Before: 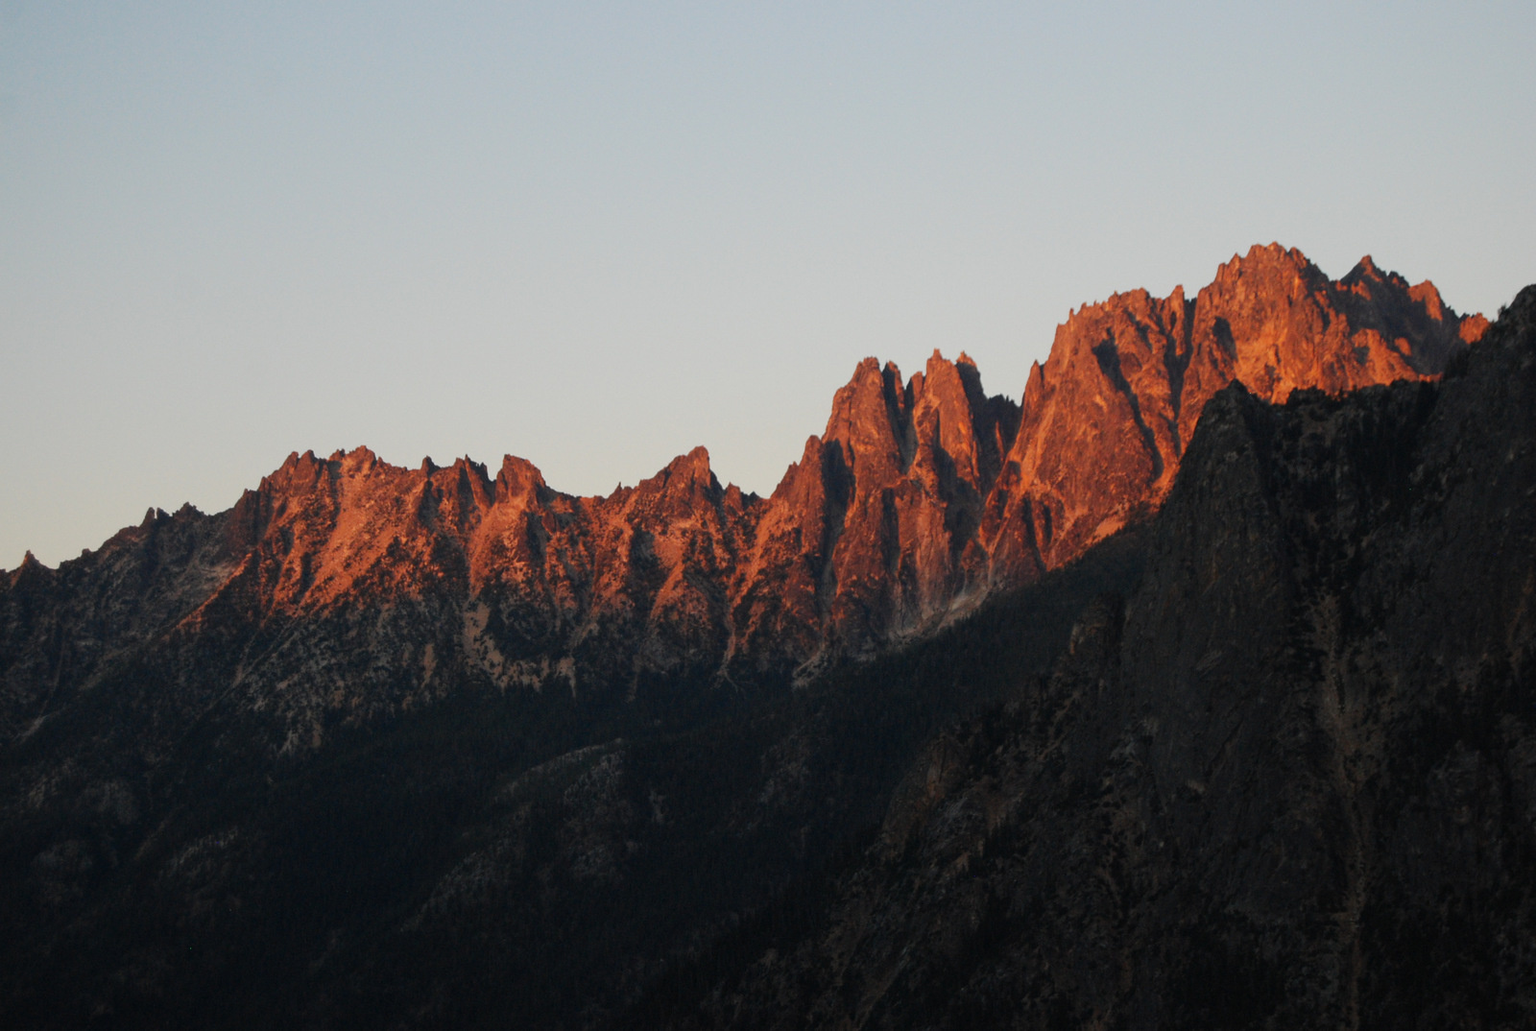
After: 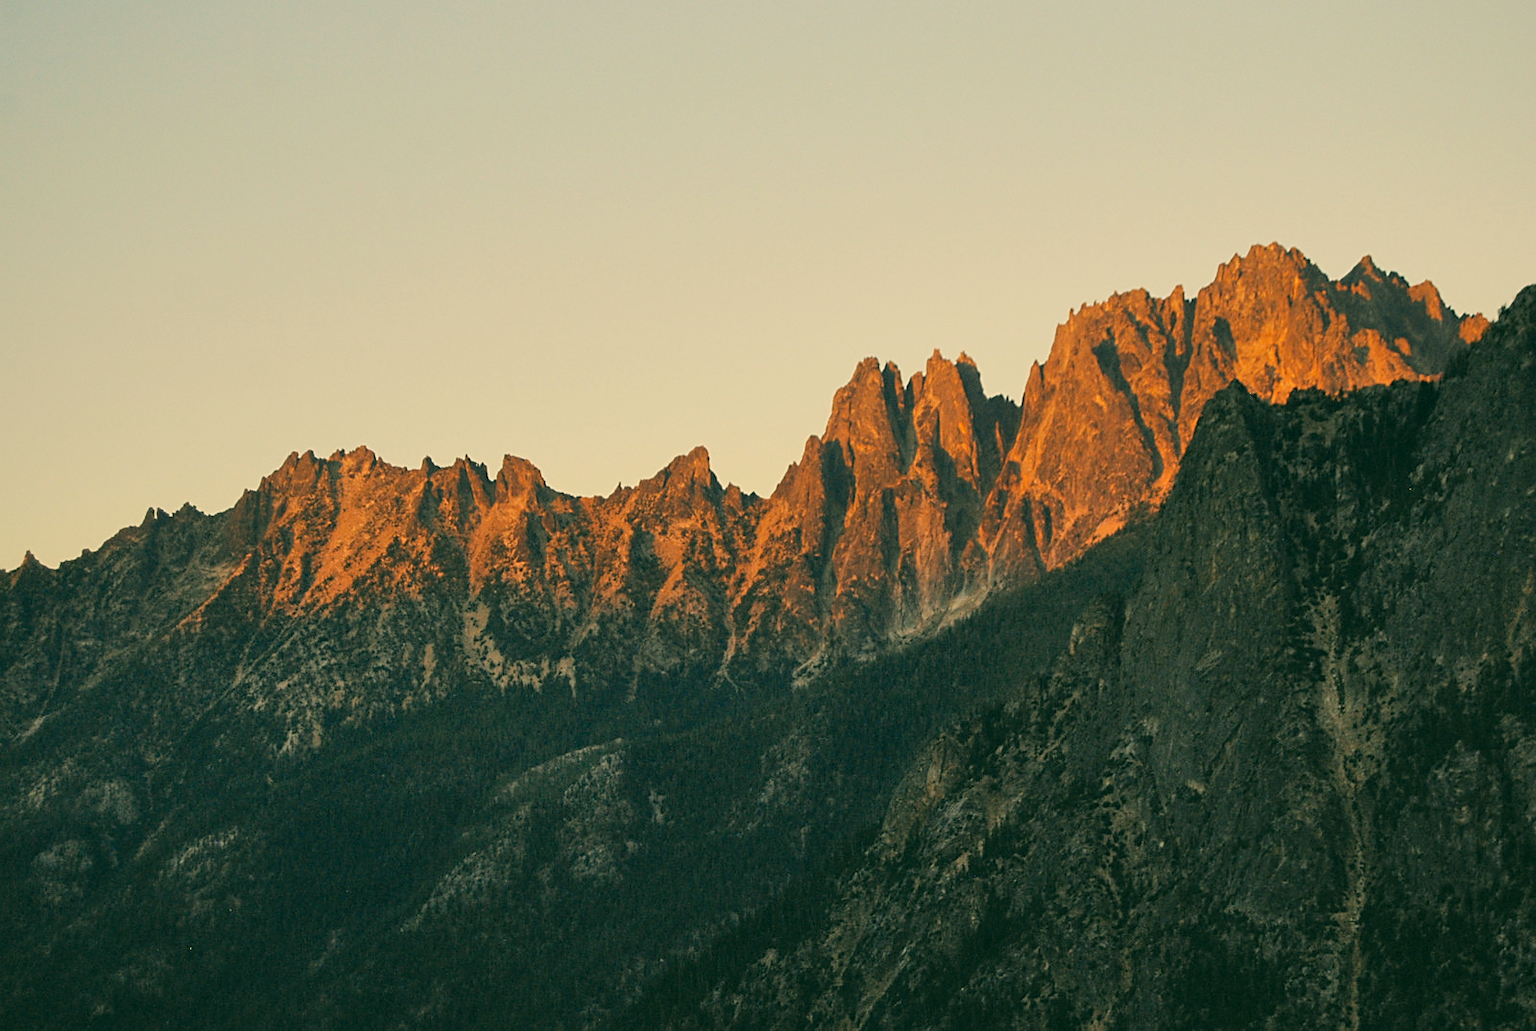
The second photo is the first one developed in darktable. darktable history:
sharpen: on, module defaults
color correction: highlights a* 5.32, highlights b* 23.78, shadows a* -15.8, shadows b* 3.78
shadows and highlights: shadows 52.25, highlights -28.52, soften with gaussian
contrast brightness saturation: brightness 0.145
